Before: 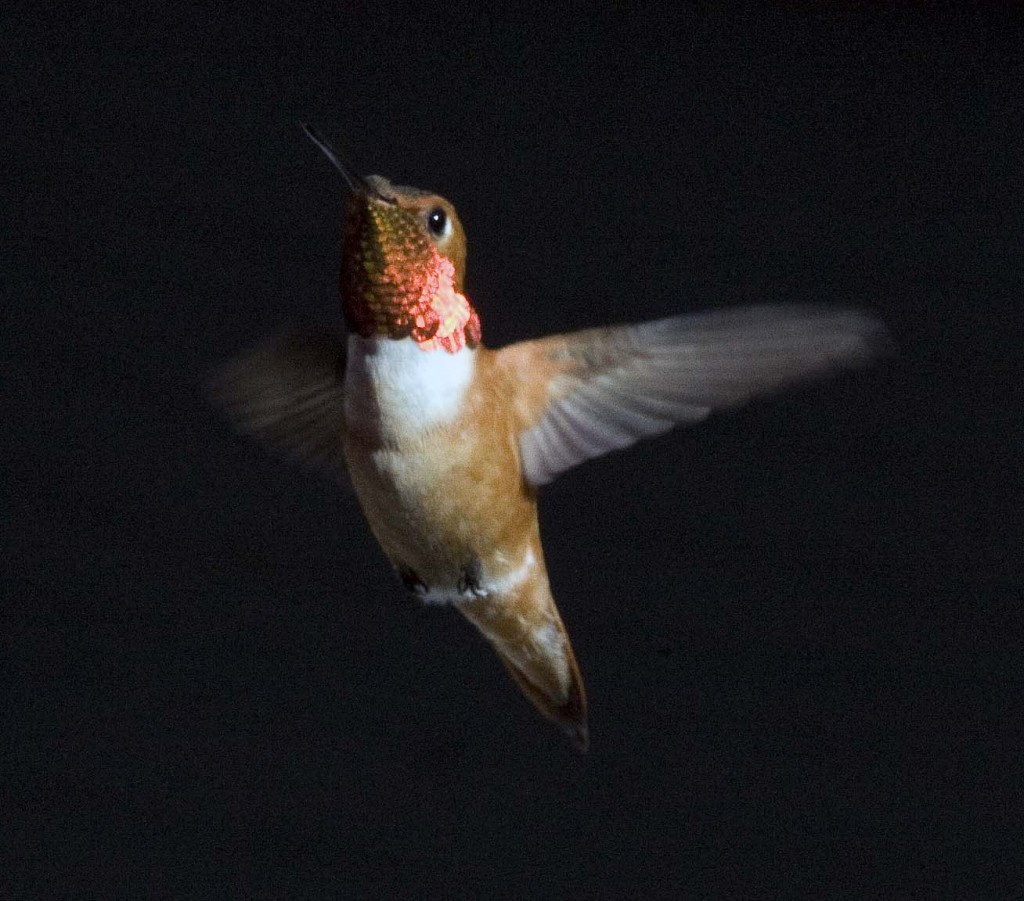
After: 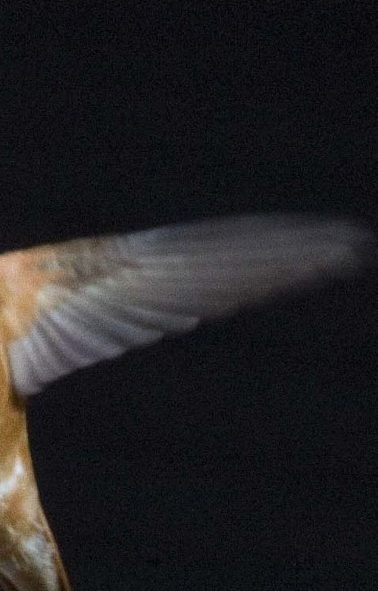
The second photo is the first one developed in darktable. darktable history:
crop and rotate: left 49.936%, top 10.094%, right 13.136%, bottom 24.256%
tone equalizer: -7 EV 0.13 EV, smoothing diameter 25%, edges refinement/feathering 10, preserve details guided filter
